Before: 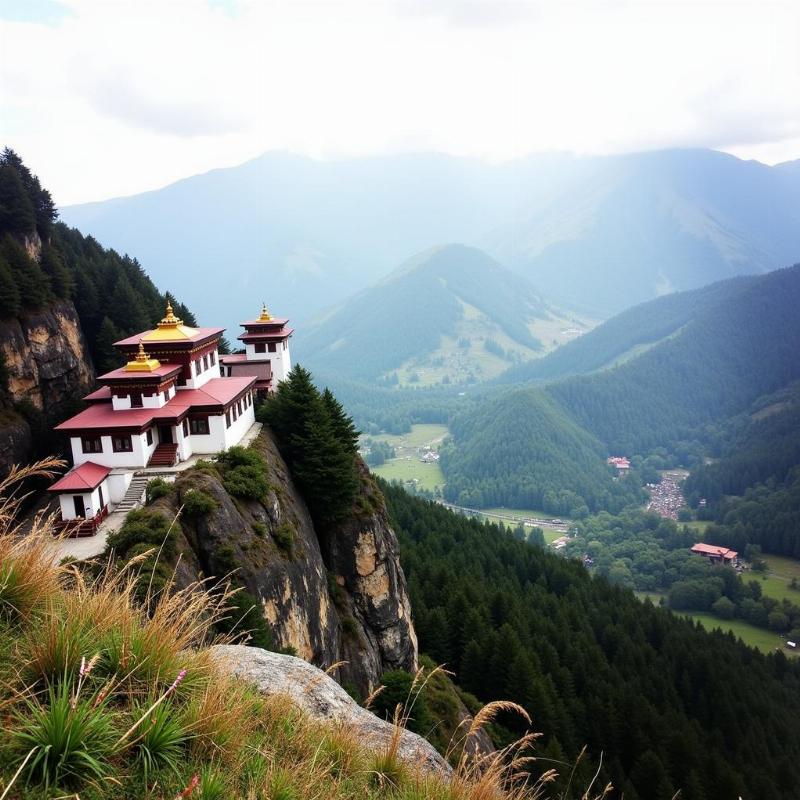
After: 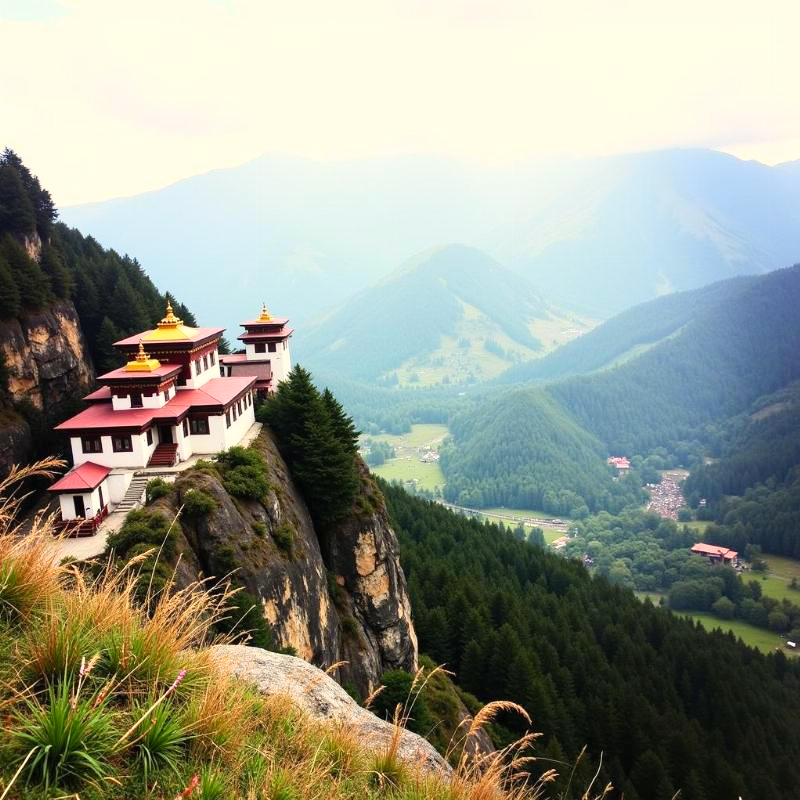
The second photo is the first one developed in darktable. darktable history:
contrast brightness saturation: contrast 0.2, brightness 0.16, saturation 0.22
white balance: red 1.045, blue 0.932
